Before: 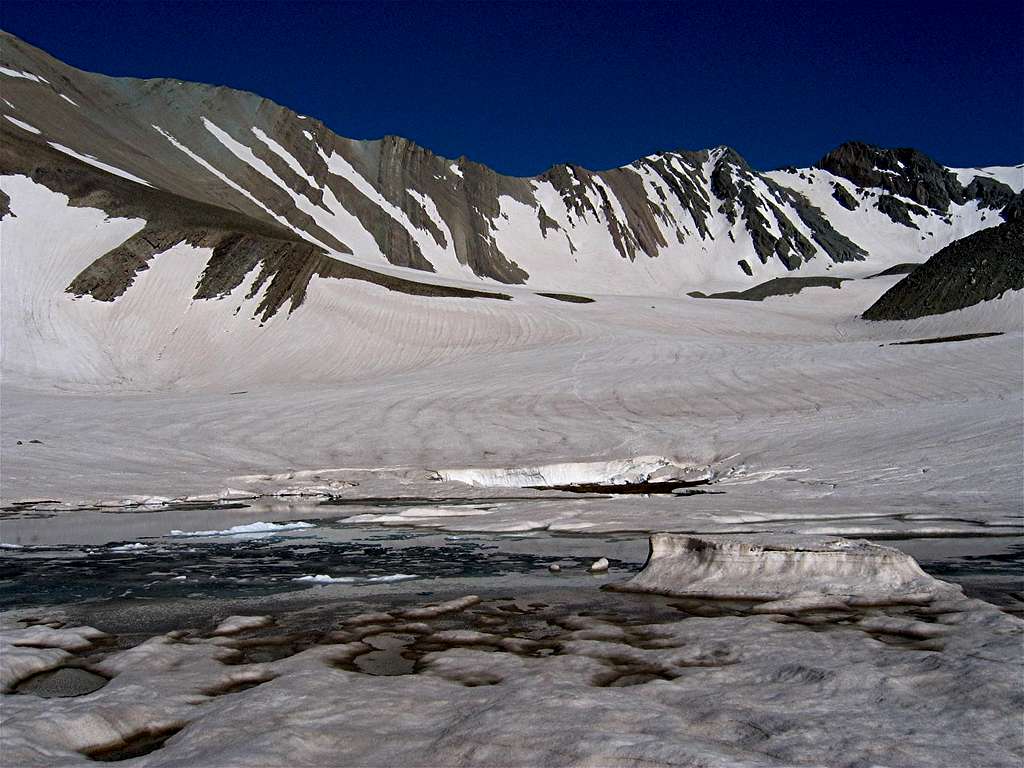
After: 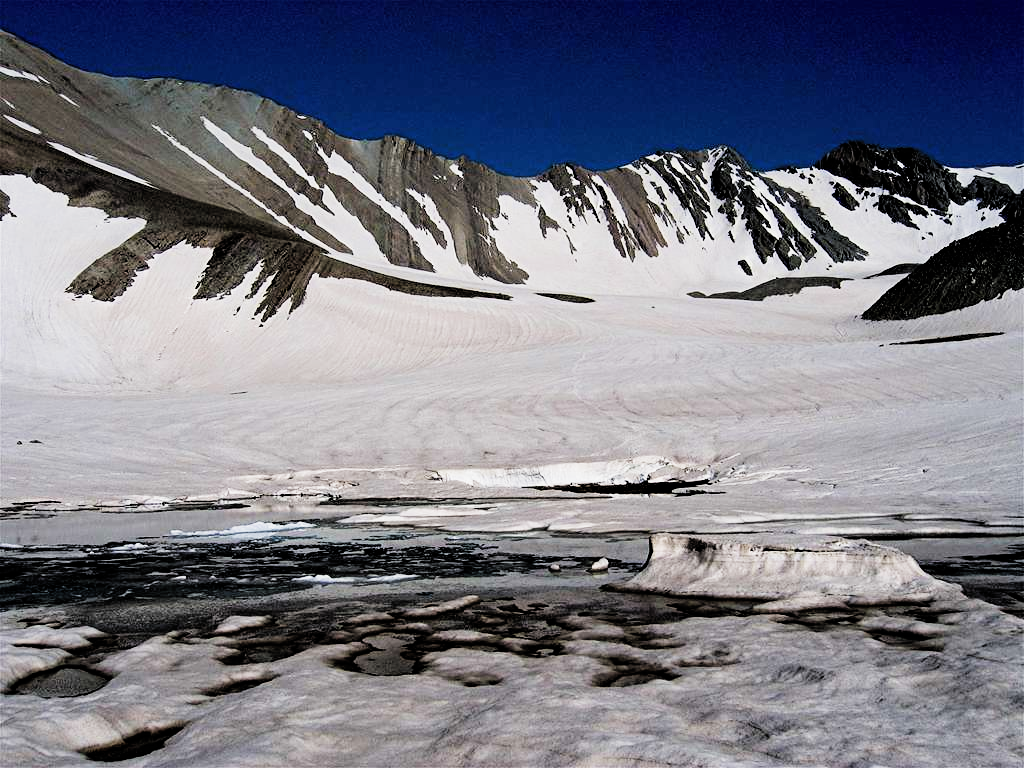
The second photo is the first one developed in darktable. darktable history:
filmic rgb: black relative exposure -5.03 EV, white relative exposure 3.99 EV, hardness 2.9, contrast 1.3, add noise in highlights 0, color science v3 (2019), use custom middle-gray values true, contrast in highlights soft
exposure: black level correction 0, exposure 0.69 EV, compensate highlight preservation false
